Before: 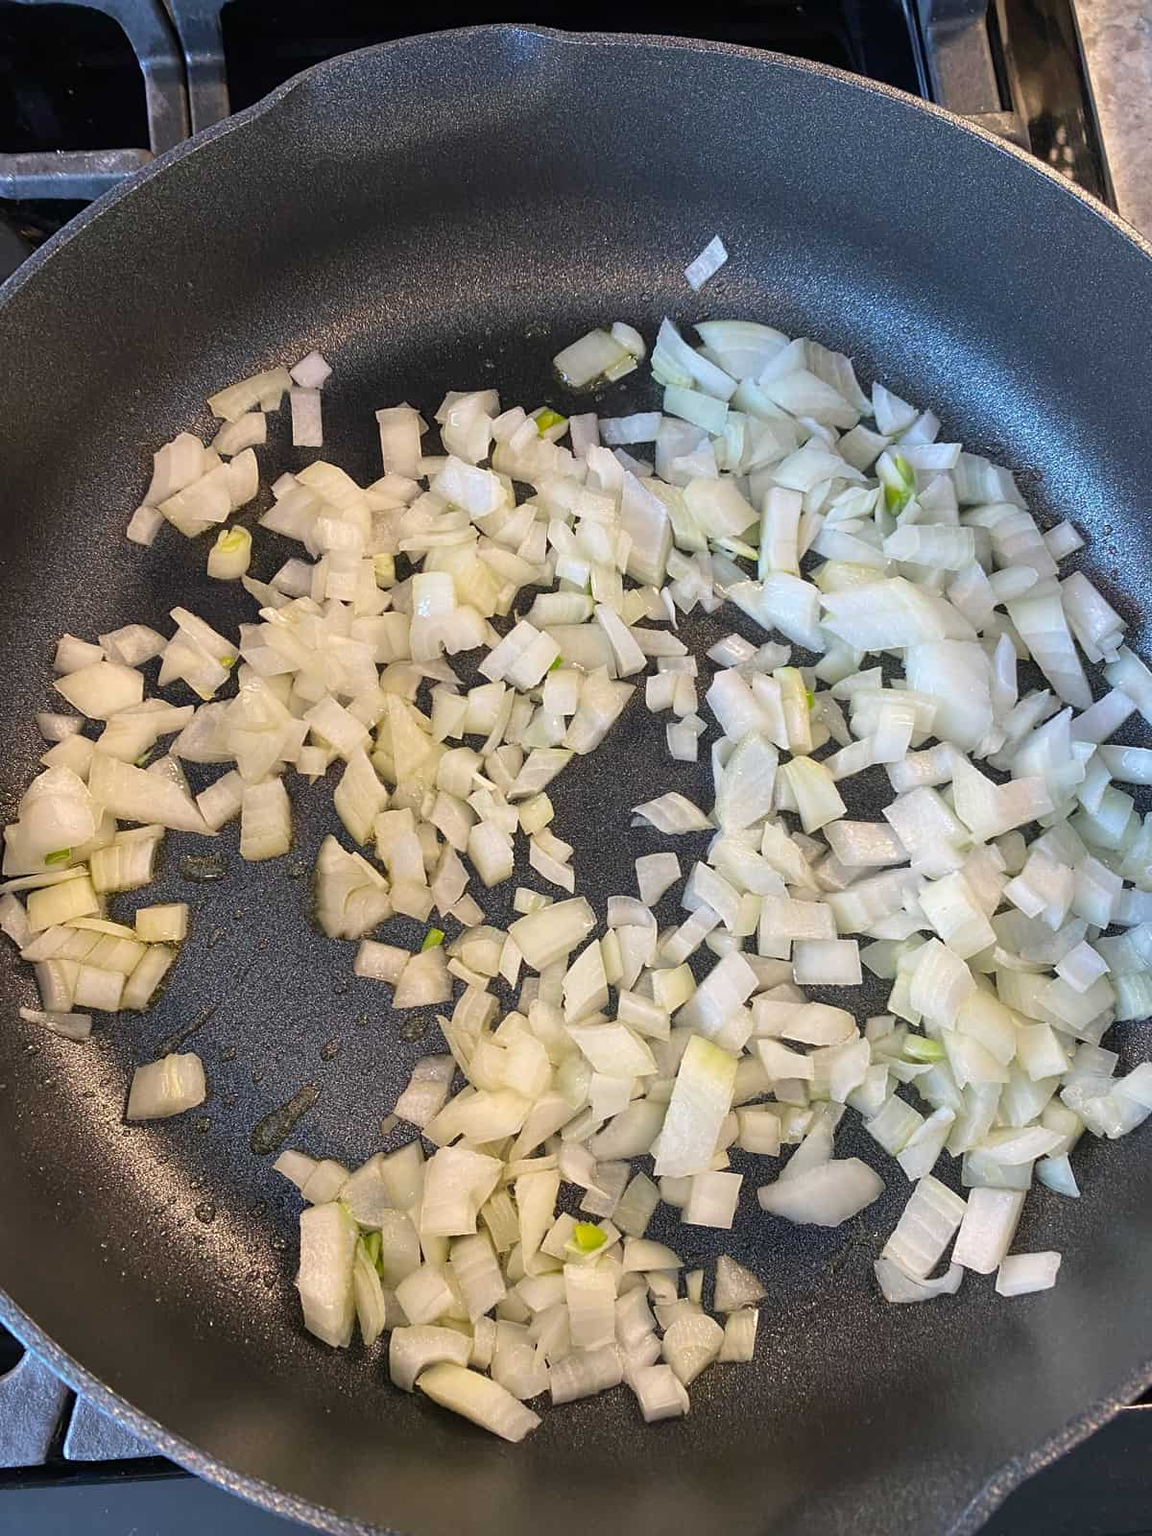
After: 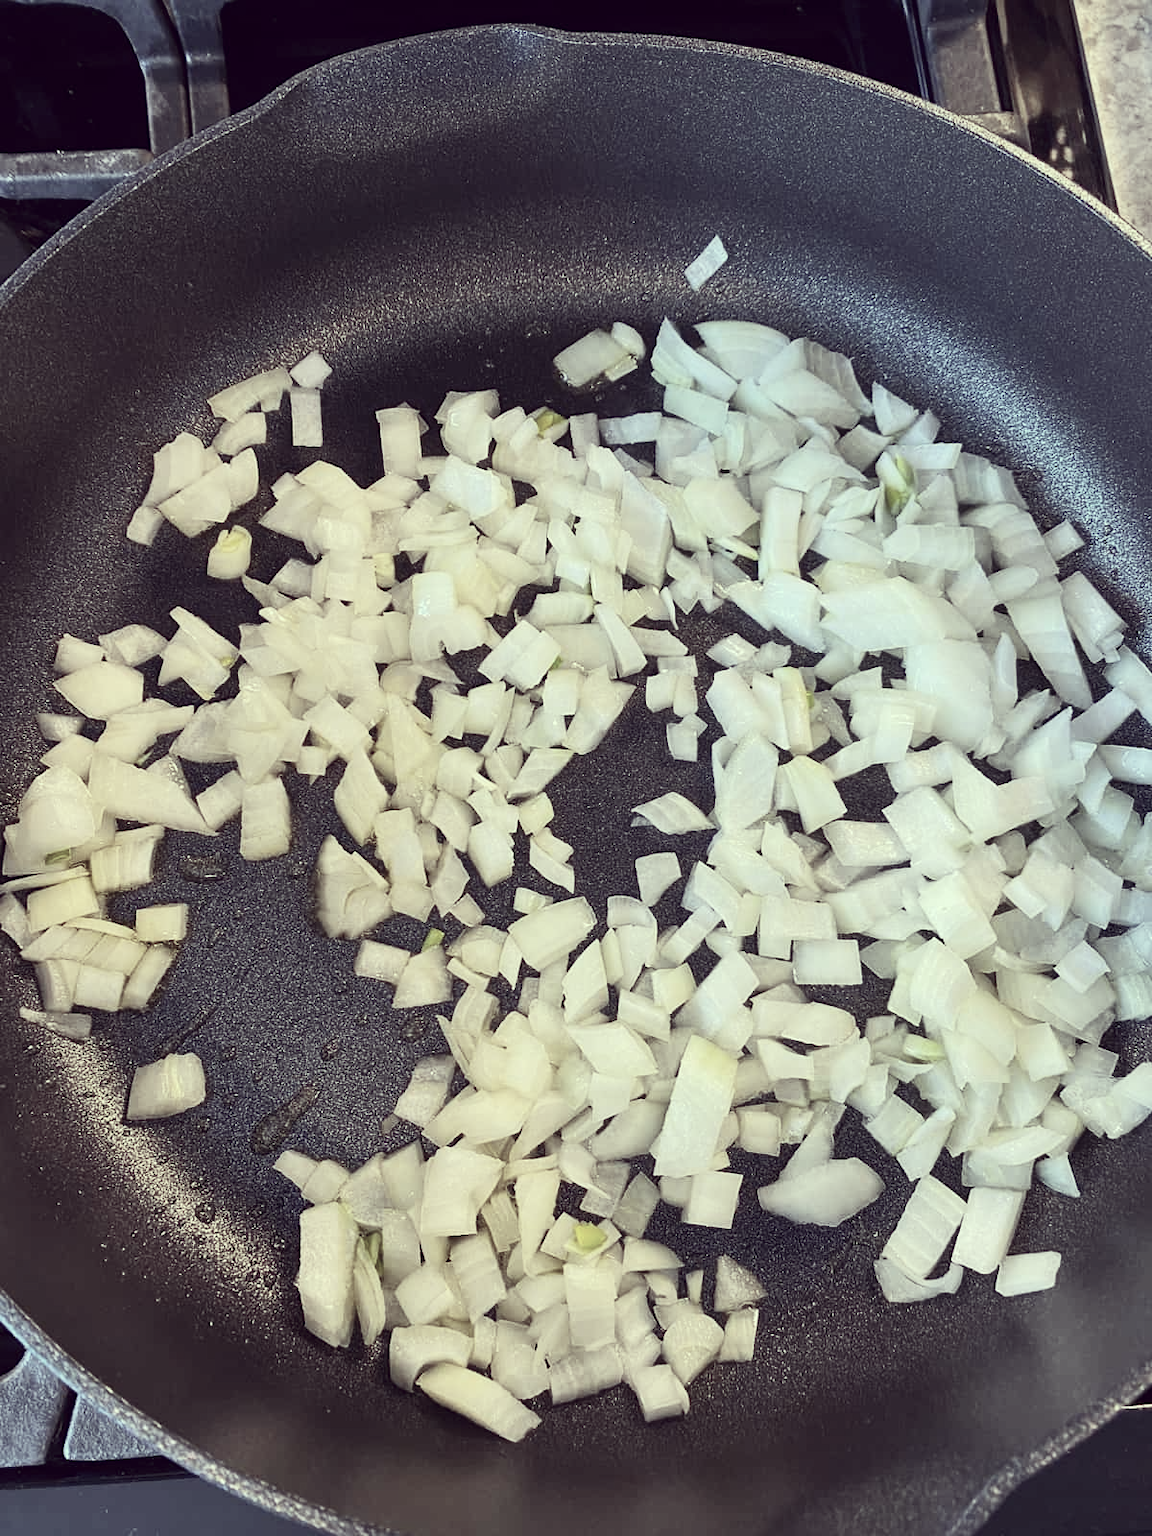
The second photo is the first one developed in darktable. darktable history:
color correction: highlights a* -20.6, highlights b* 20.42, shadows a* 19.76, shadows b* -19.7, saturation 0.448
tone curve: curves: ch0 [(0, 0) (0.003, 0.003) (0.011, 0.012) (0.025, 0.023) (0.044, 0.04) (0.069, 0.056) (0.1, 0.082) (0.136, 0.107) (0.177, 0.144) (0.224, 0.186) (0.277, 0.237) (0.335, 0.297) (0.399, 0.37) (0.468, 0.465) (0.543, 0.567) (0.623, 0.68) (0.709, 0.782) (0.801, 0.86) (0.898, 0.924) (1, 1)], color space Lab, independent channels, preserve colors none
